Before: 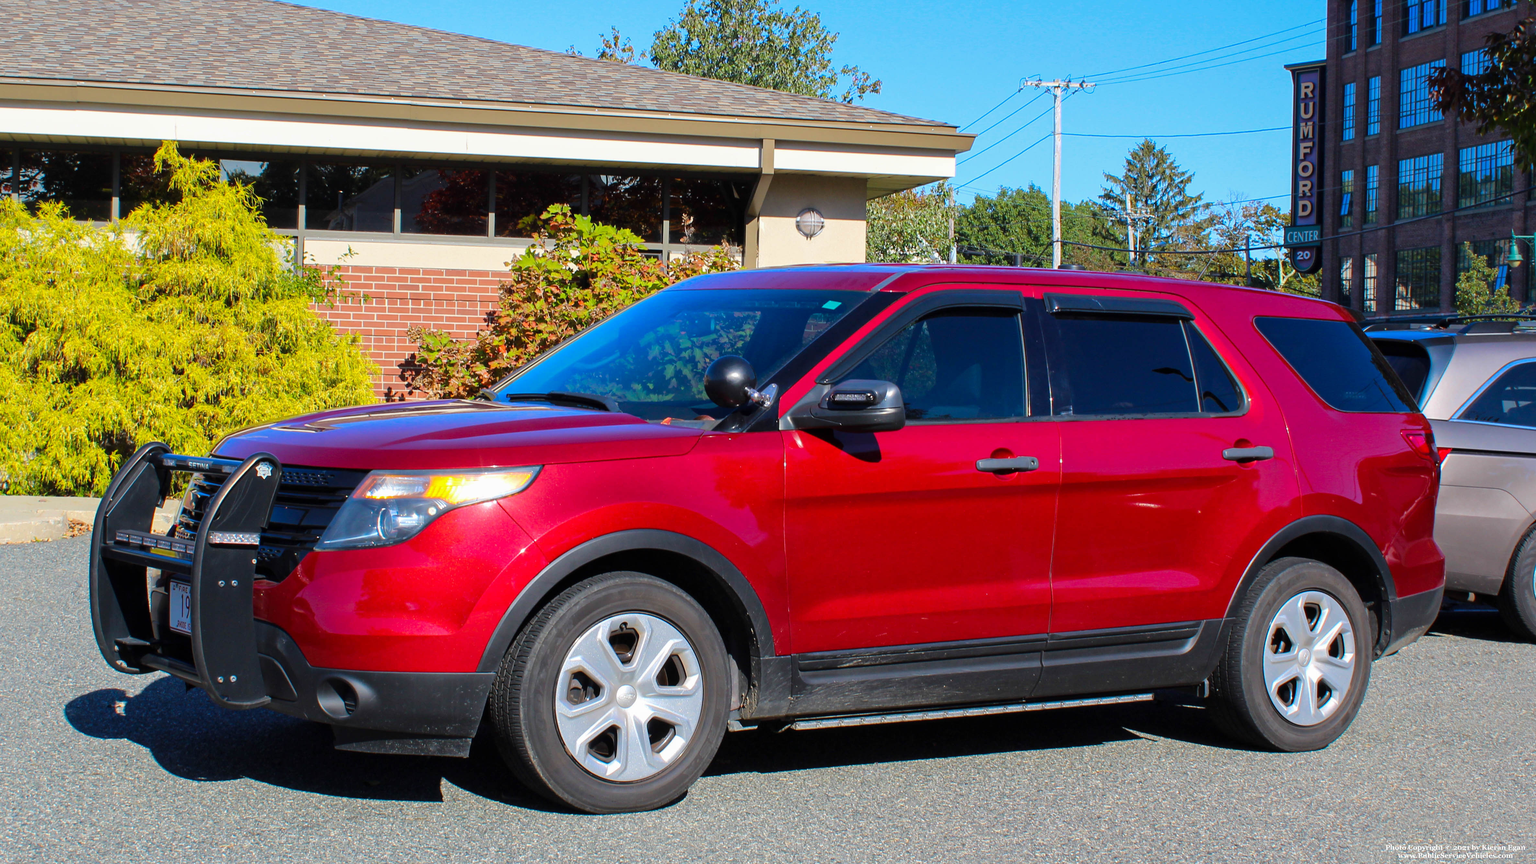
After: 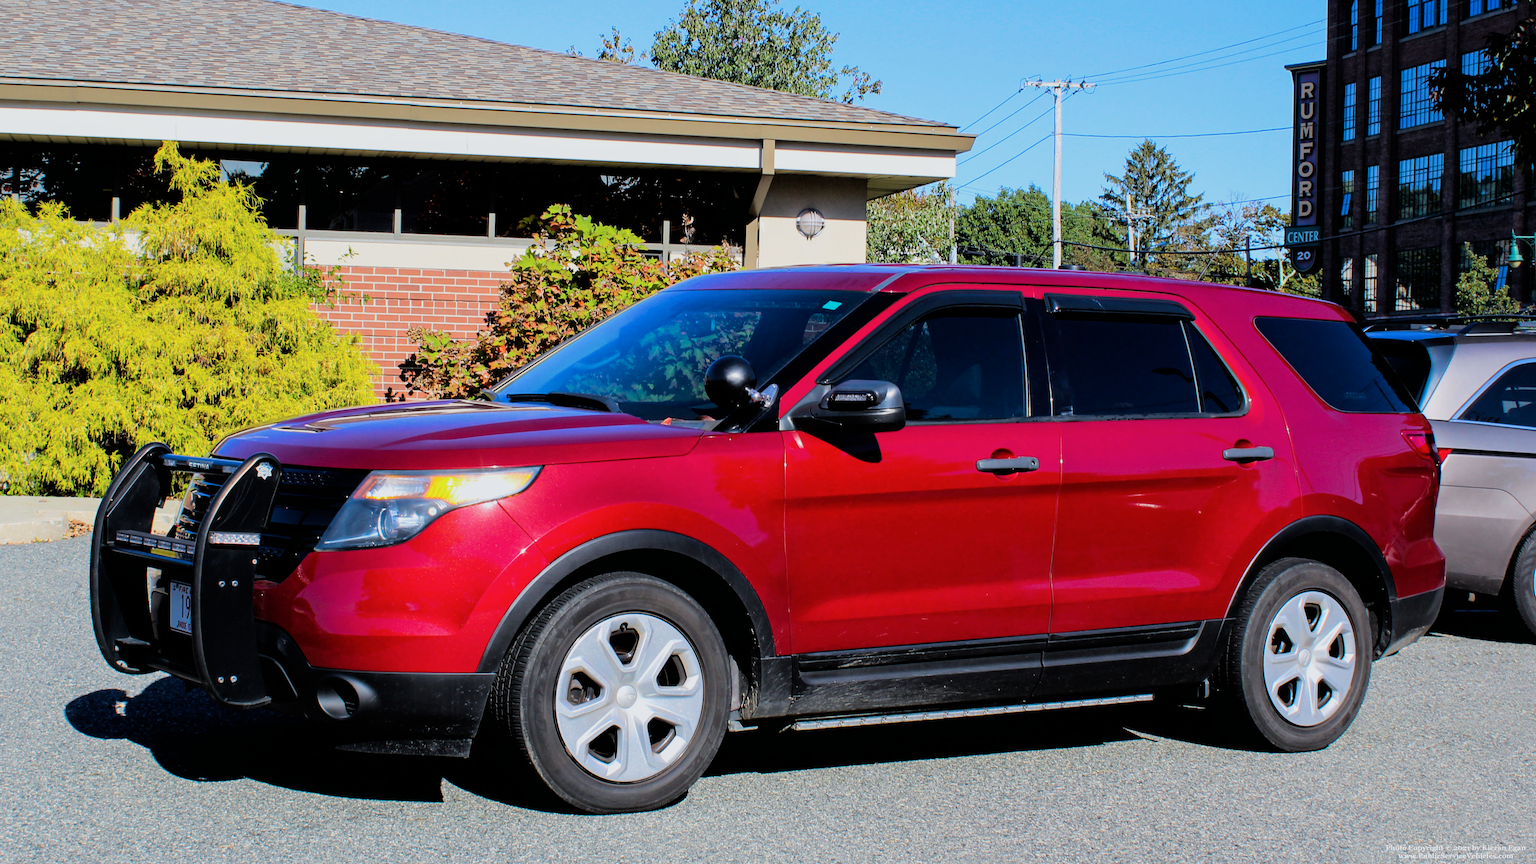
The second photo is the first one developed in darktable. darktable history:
color calibration: x 0.355, y 0.367, temperature 4700.38 K
filmic rgb: black relative exposure -5 EV, hardness 2.88, contrast 1.4, highlights saturation mix -30%
